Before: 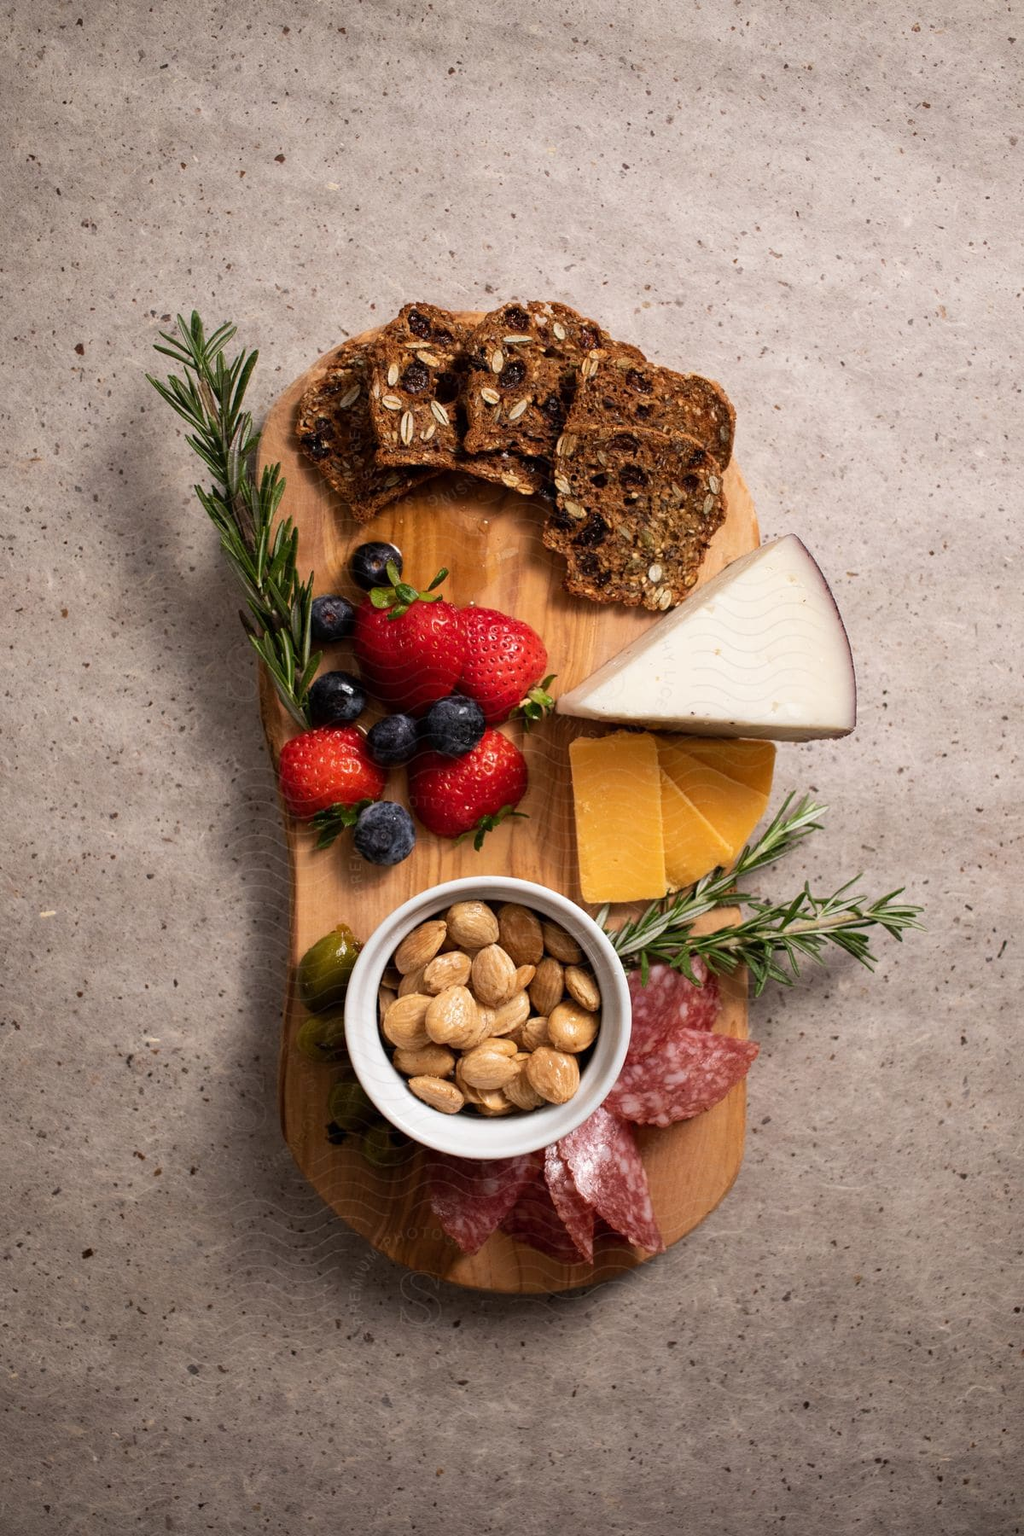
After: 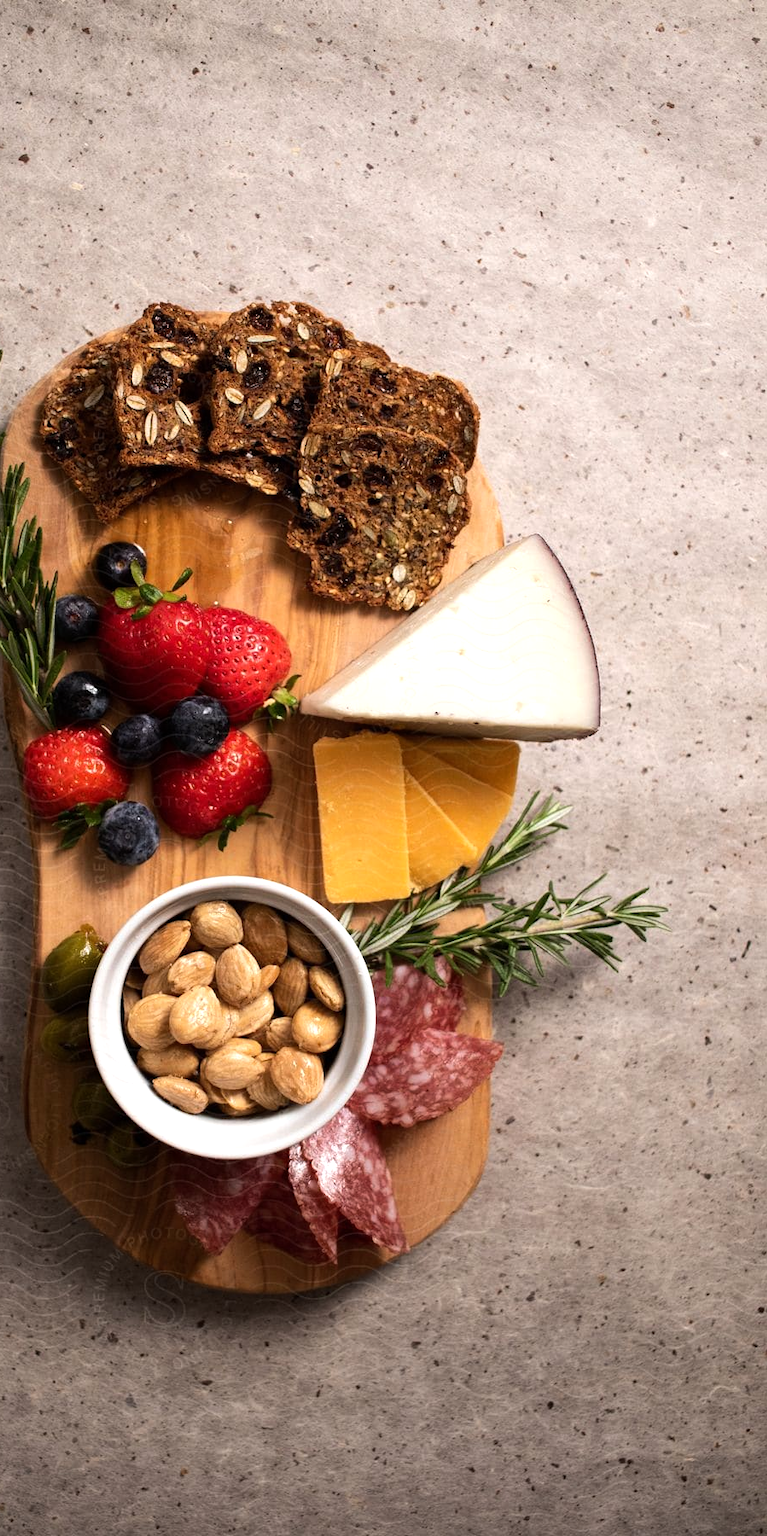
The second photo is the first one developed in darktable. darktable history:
crop and rotate: left 25.05%
tone equalizer: -8 EV -0.386 EV, -7 EV -0.356 EV, -6 EV -0.348 EV, -5 EV -0.235 EV, -3 EV 0.19 EV, -2 EV 0.31 EV, -1 EV 0.387 EV, +0 EV 0.409 EV, edges refinement/feathering 500, mask exposure compensation -1.57 EV, preserve details no
